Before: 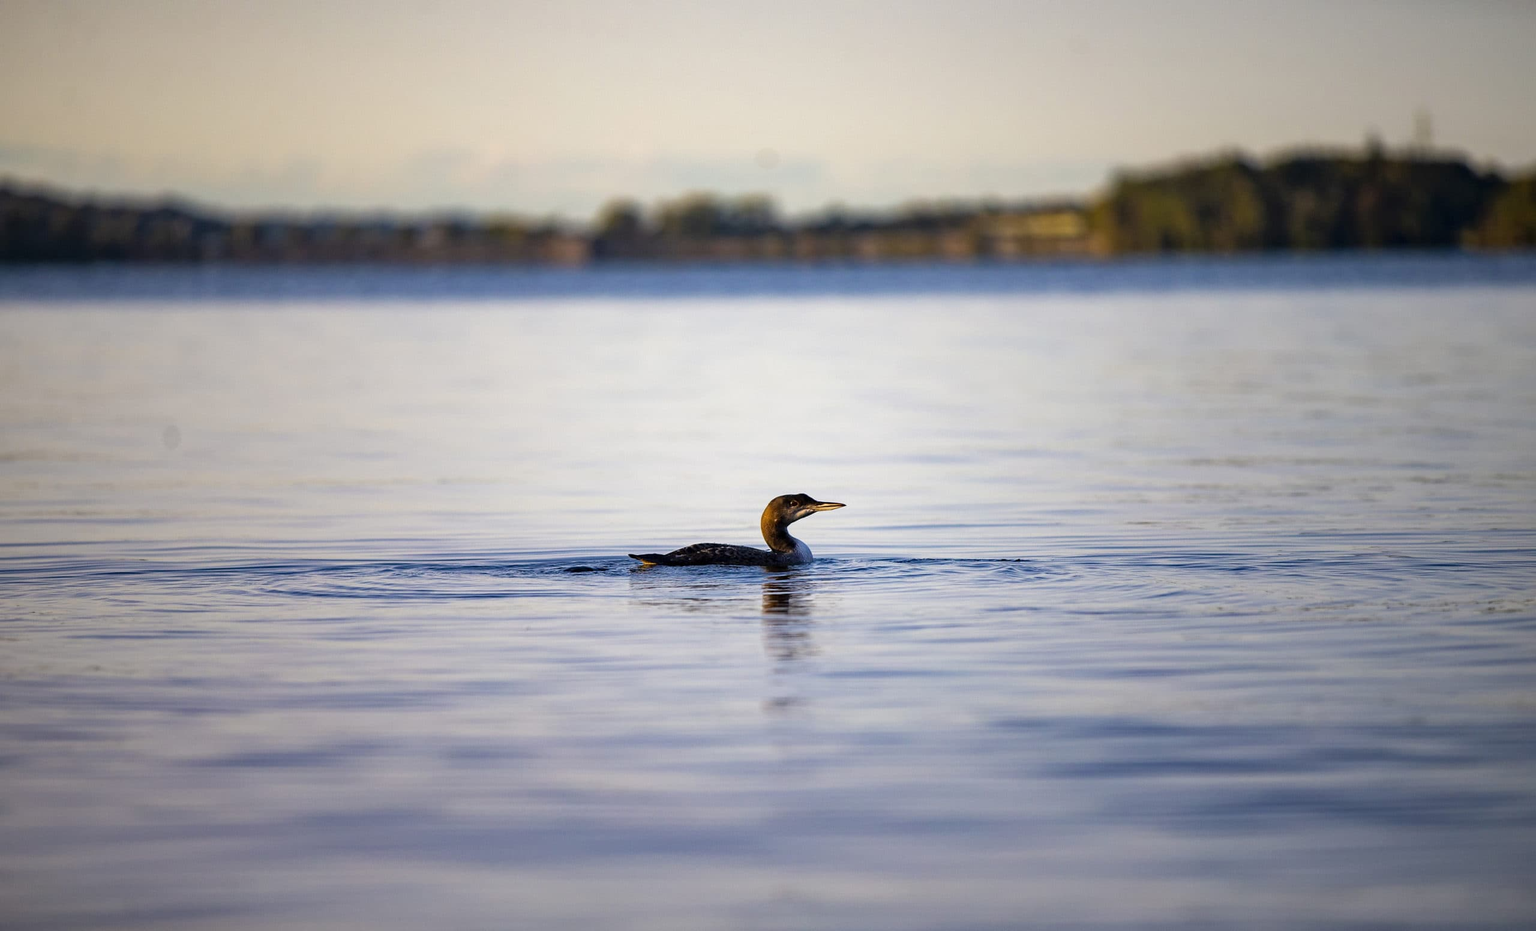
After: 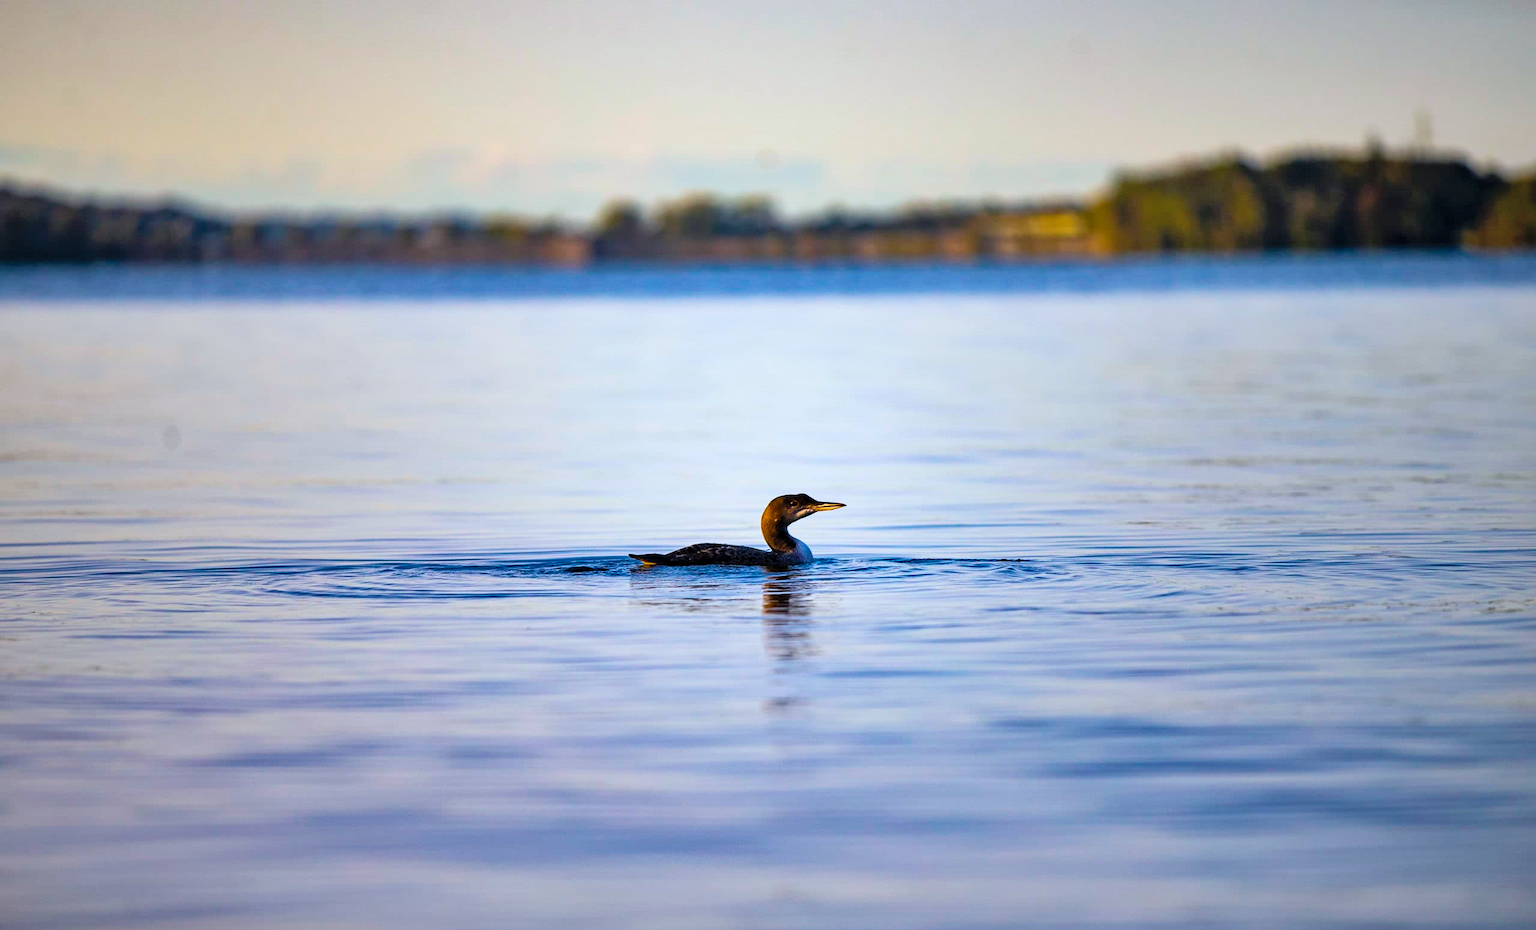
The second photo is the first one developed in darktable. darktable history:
shadows and highlights: low approximation 0.01, soften with gaussian
white balance: red 0.967, blue 1.049
color balance rgb: perceptual saturation grading › global saturation 30%, global vibrance 20%
contrast brightness saturation: contrast 0.14, brightness 0.21
